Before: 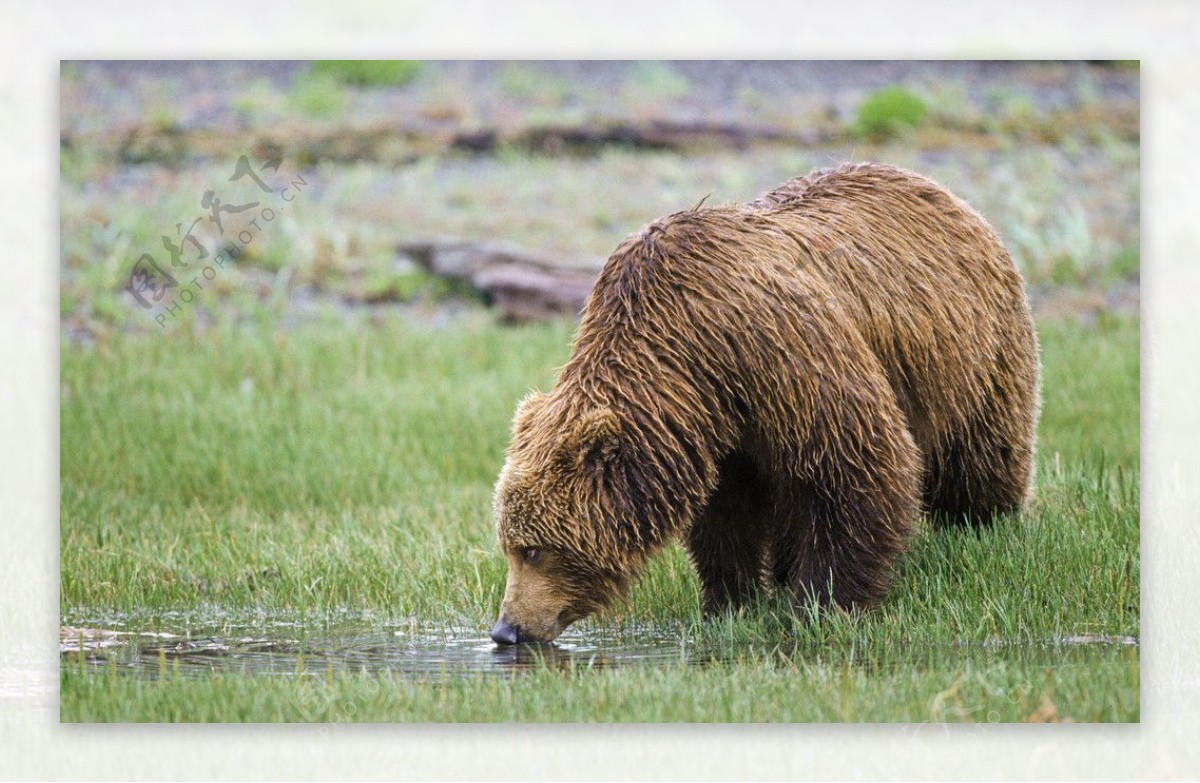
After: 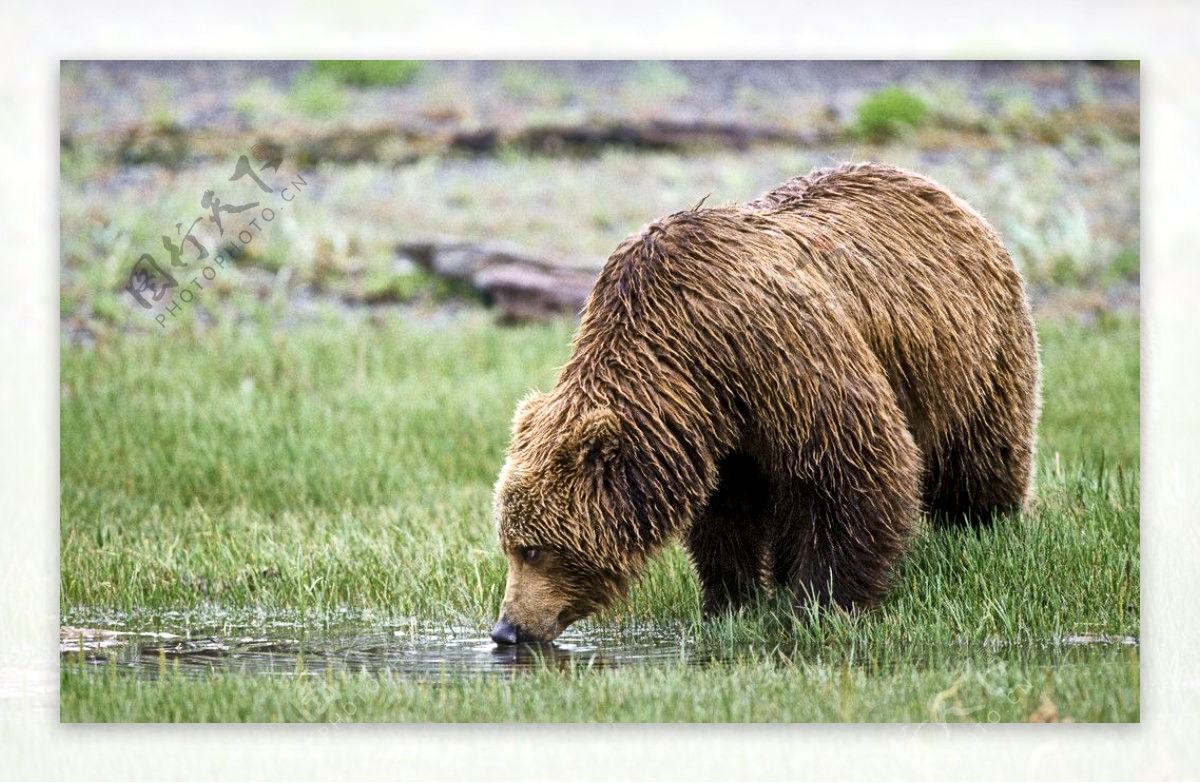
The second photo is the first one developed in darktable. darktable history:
local contrast: mode bilateral grid, contrast 20, coarseness 50, detail 150%, midtone range 0.2
contrast brightness saturation: contrast 0.14
